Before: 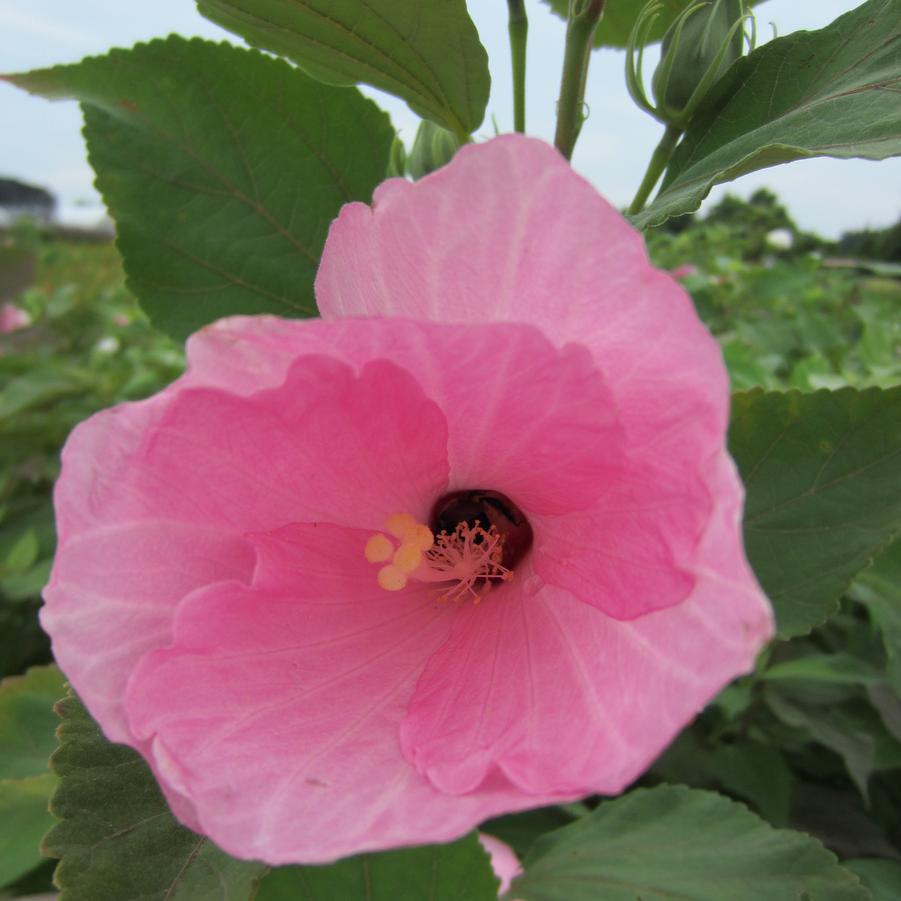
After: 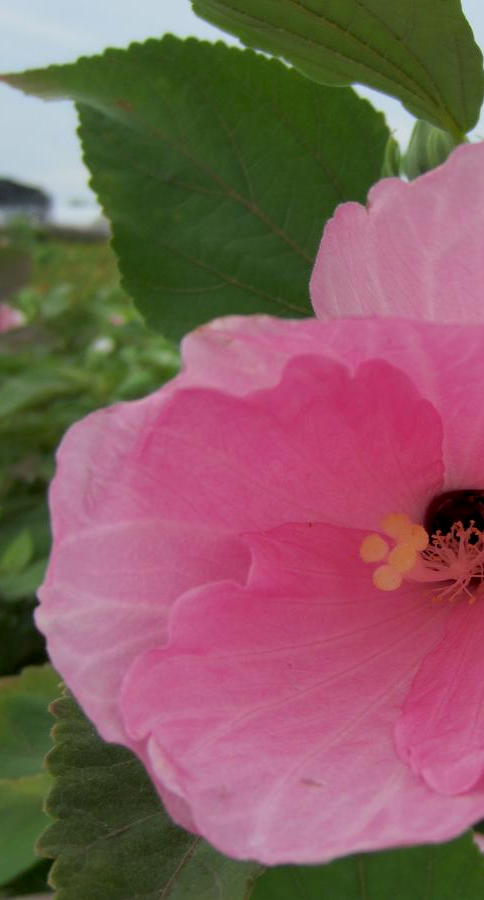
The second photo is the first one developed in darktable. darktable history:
exposure: black level correction 0.006, exposure -0.226 EV, compensate highlight preservation false
crop: left 0.587%, right 45.588%, bottom 0.086%
